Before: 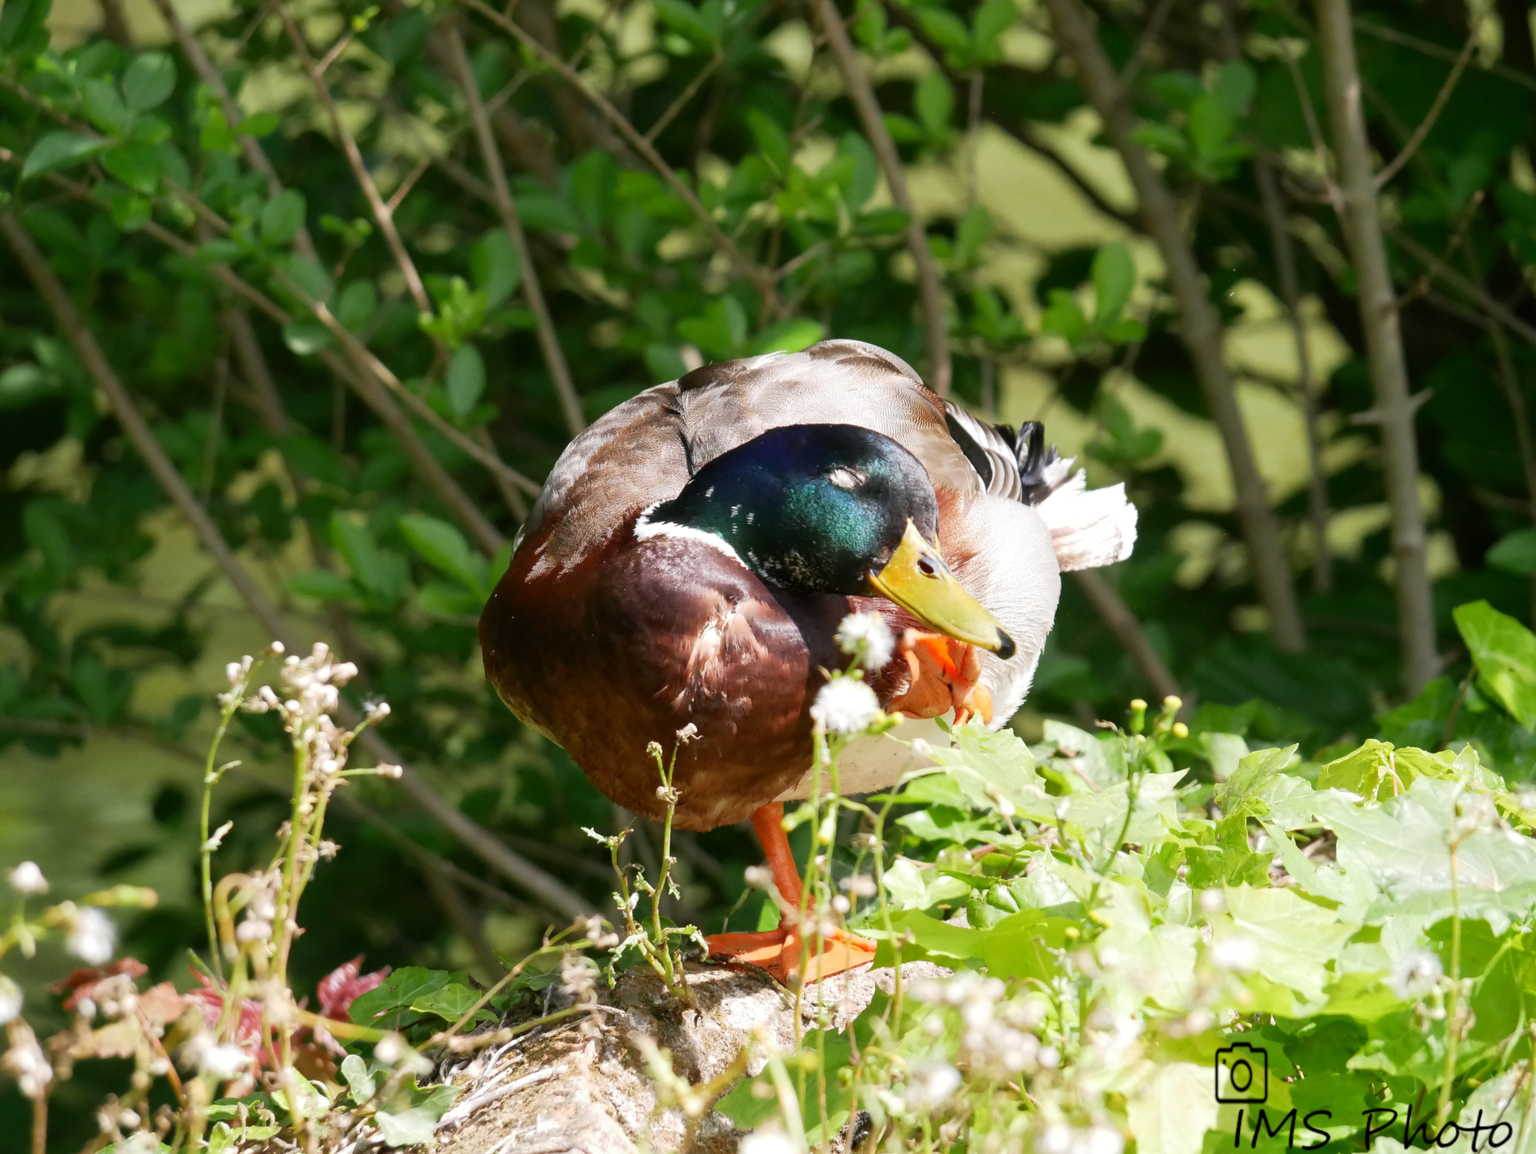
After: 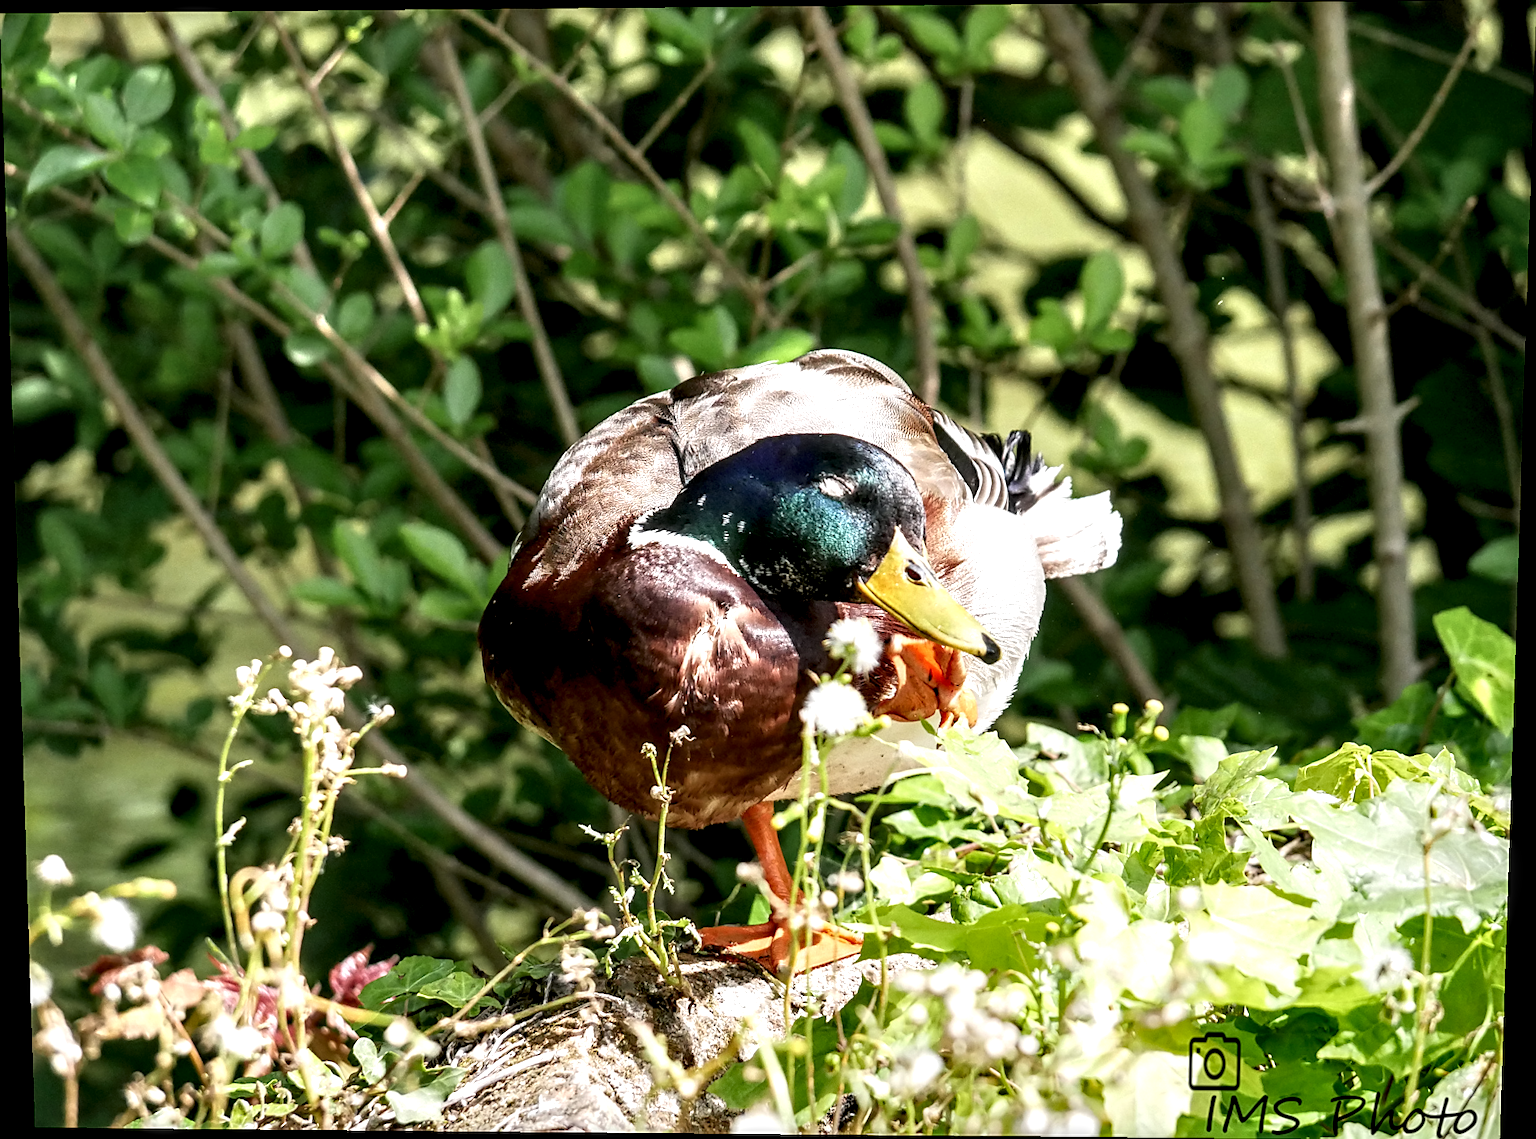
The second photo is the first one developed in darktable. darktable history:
rotate and perspective: lens shift (vertical) 0.048, lens shift (horizontal) -0.024, automatic cropping off
local contrast: detail 203%
sharpen: on, module defaults
